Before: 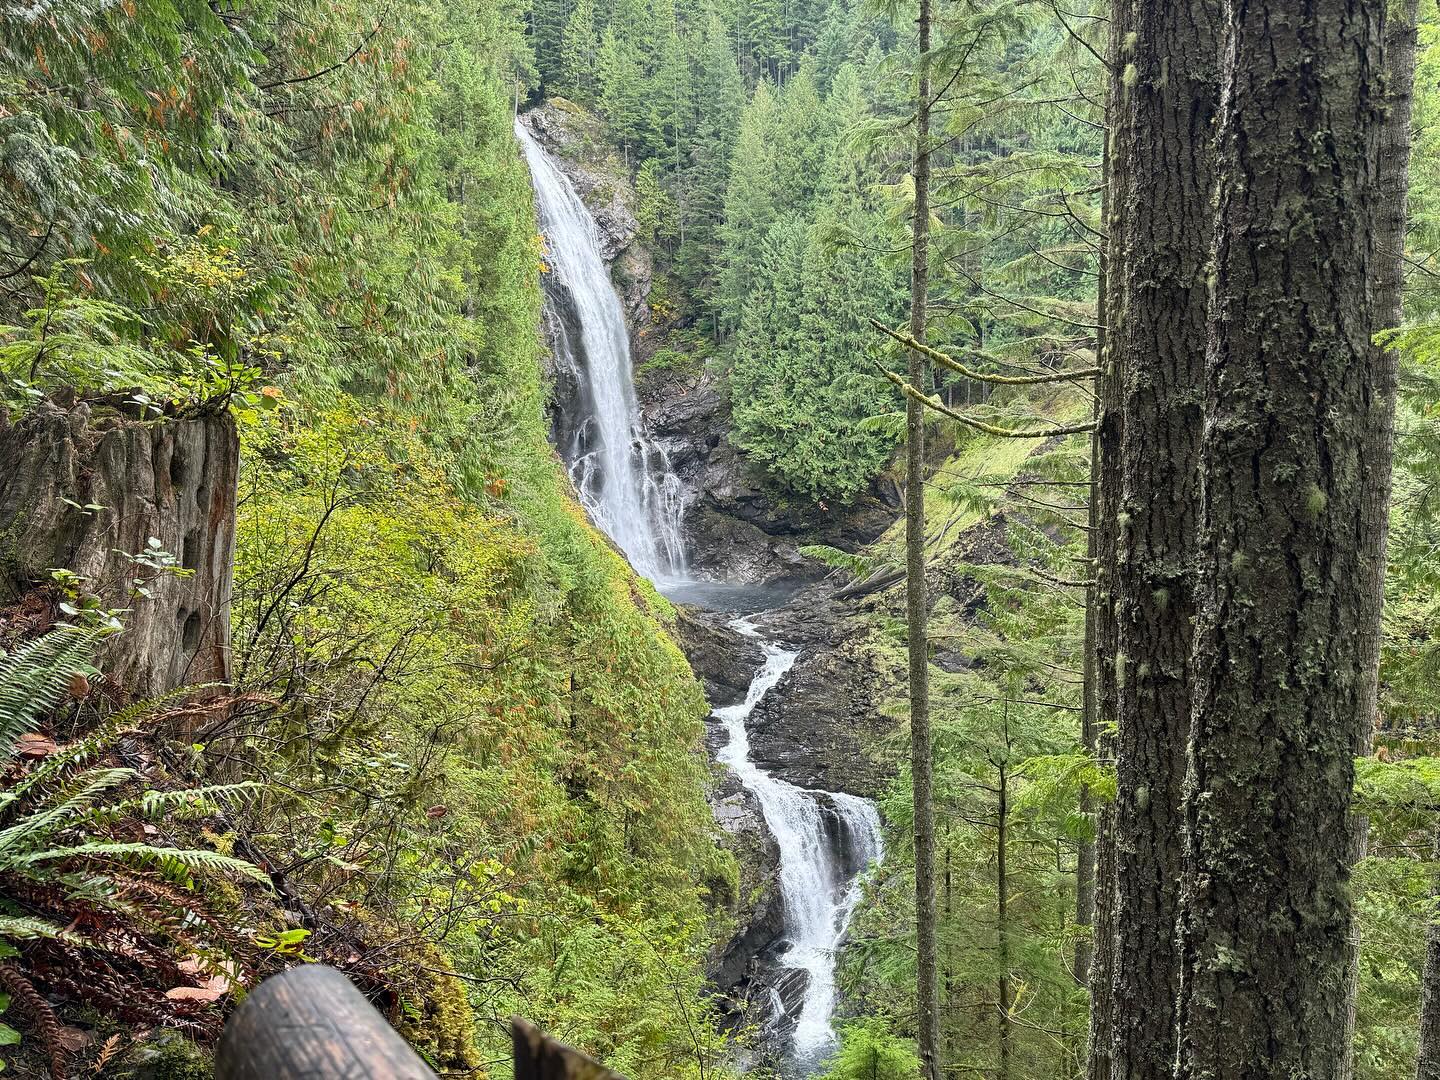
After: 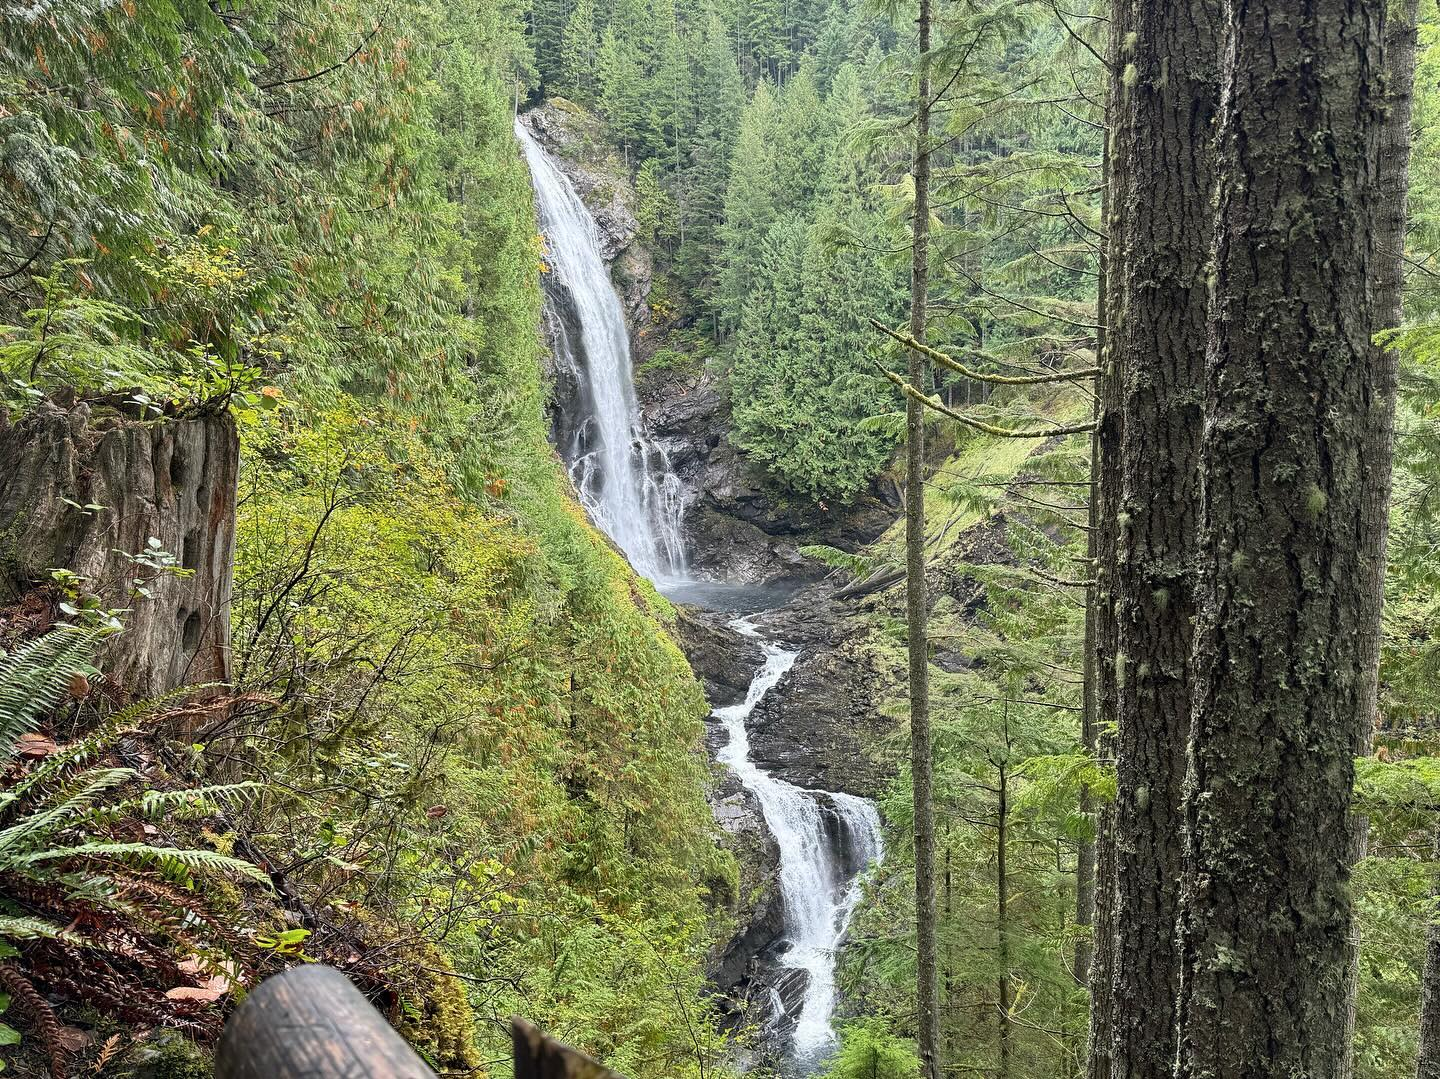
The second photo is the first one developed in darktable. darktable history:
crop: bottom 0.053%
color zones: curves: ch0 [(0.25, 0.5) (0.428, 0.473) (0.75, 0.5)]; ch1 [(0.243, 0.479) (0.398, 0.452) (0.75, 0.5)]
